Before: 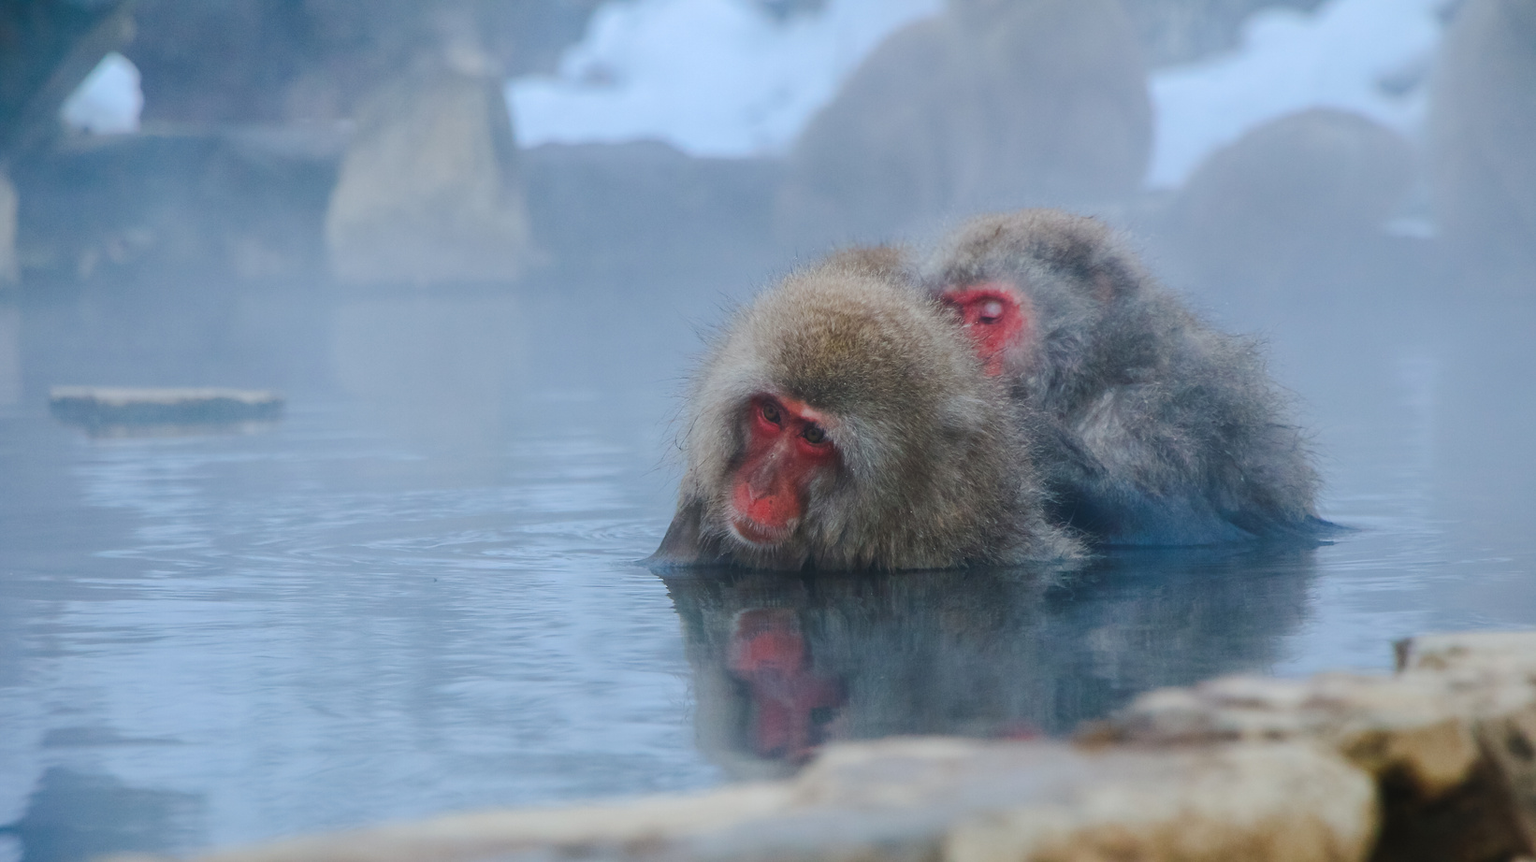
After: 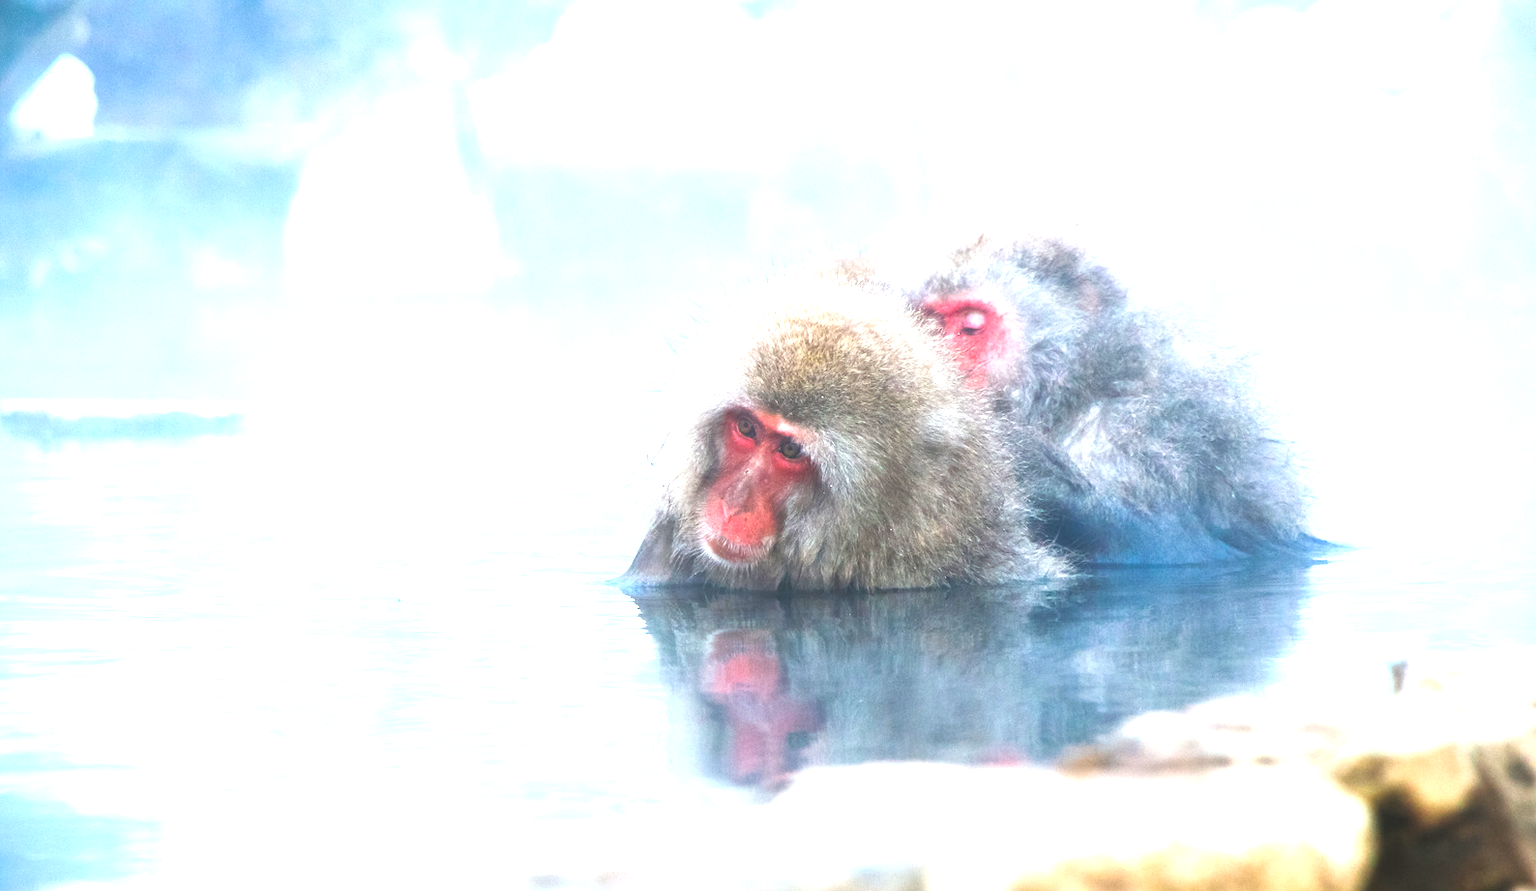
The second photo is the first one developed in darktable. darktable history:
exposure: exposure 2.04 EV, compensate highlight preservation false
crop and rotate: left 3.238%
